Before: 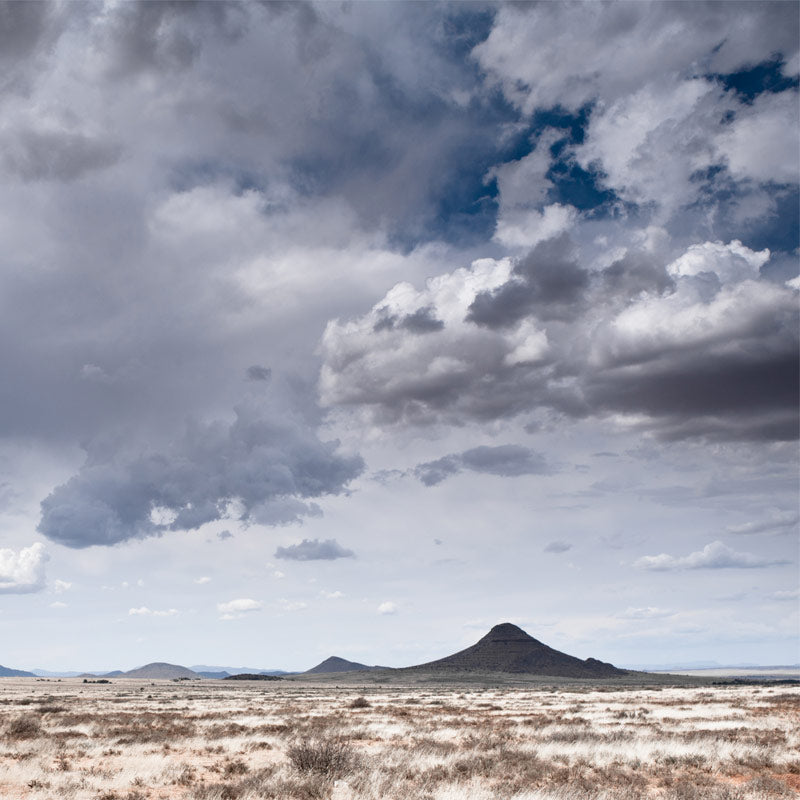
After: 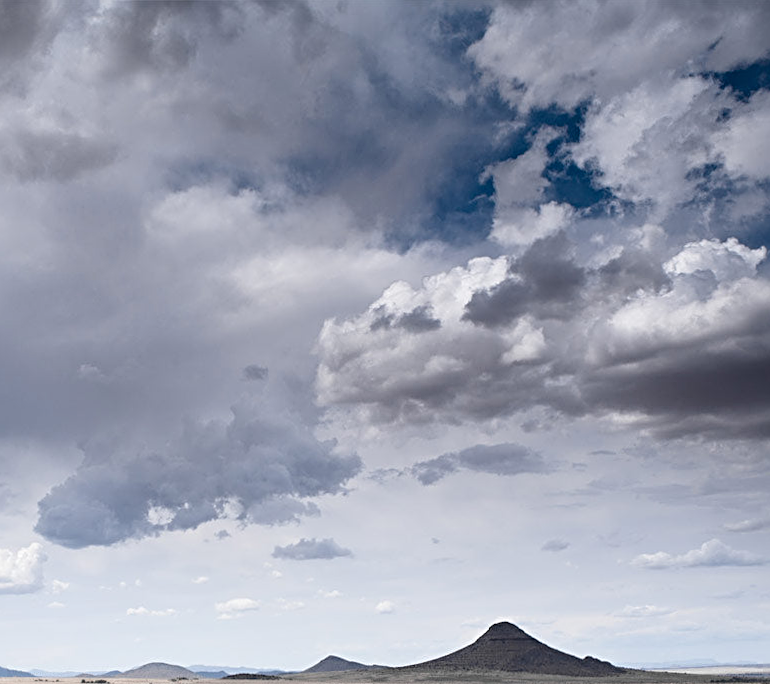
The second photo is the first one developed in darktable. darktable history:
crop and rotate: angle 0.2°, left 0.275%, right 3.127%, bottom 14.18%
shadows and highlights: shadows -70, highlights 35, soften with gaussian
sharpen: radius 2.767
